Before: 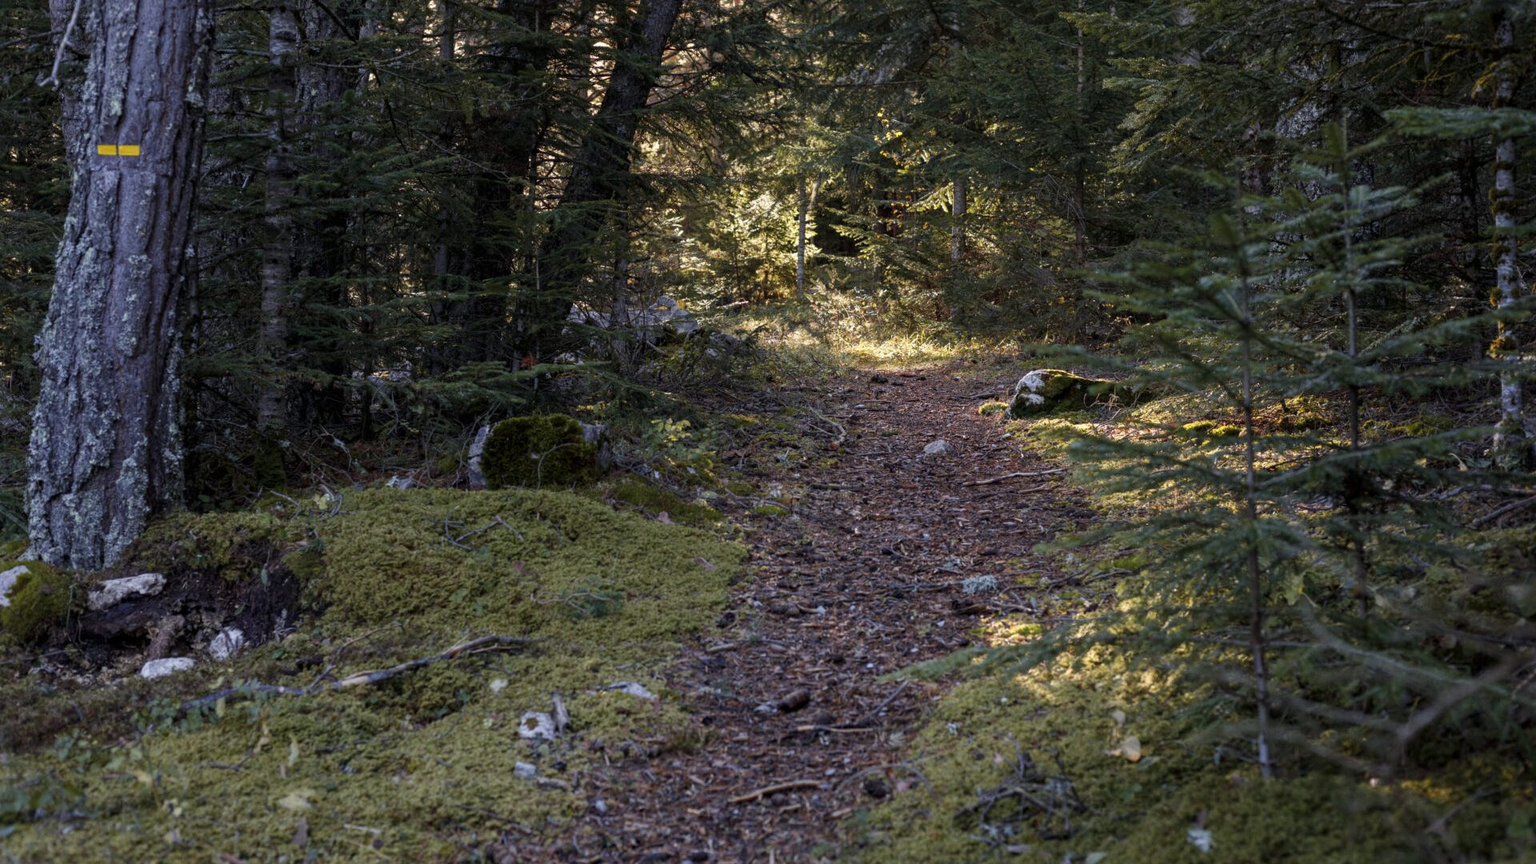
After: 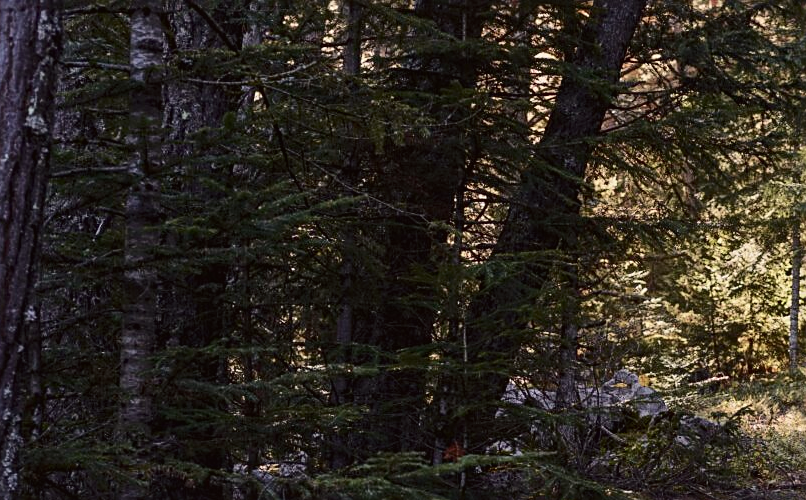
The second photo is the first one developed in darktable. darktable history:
sharpen: on, module defaults
tone curve: curves: ch0 [(0, 0.019) (0.204, 0.162) (0.491, 0.519) (0.748, 0.765) (1, 0.919)]; ch1 [(0, 0) (0.179, 0.173) (0.322, 0.32) (0.442, 0.447) (0.496, 0.504) (0.566, 0.585) (0.761, 0.803) (1, 1)]; ch2 [(0, 0) (0.434, 0.447) (0.483, 0.487) (0.555, 0.563) (0.697, 0.68) (1, 1)], color space Lab, independent channels, preserve colors none
crop and rotate: left 10.817%, top 0.062%, right 47.194%, bottom 53.626%
local contrast: mode bilateral grid, contrast 10, coarseness 25, detail 115%, midtone range 0.2
